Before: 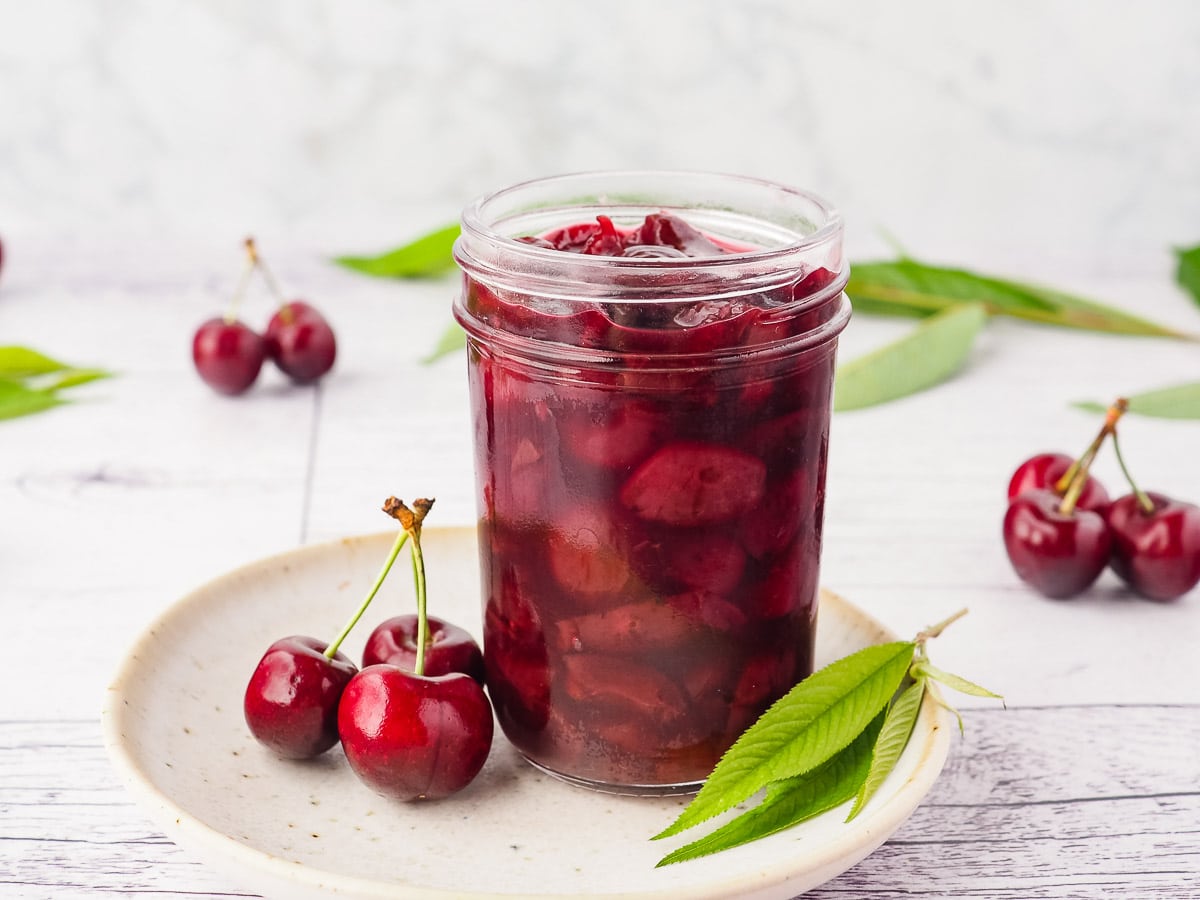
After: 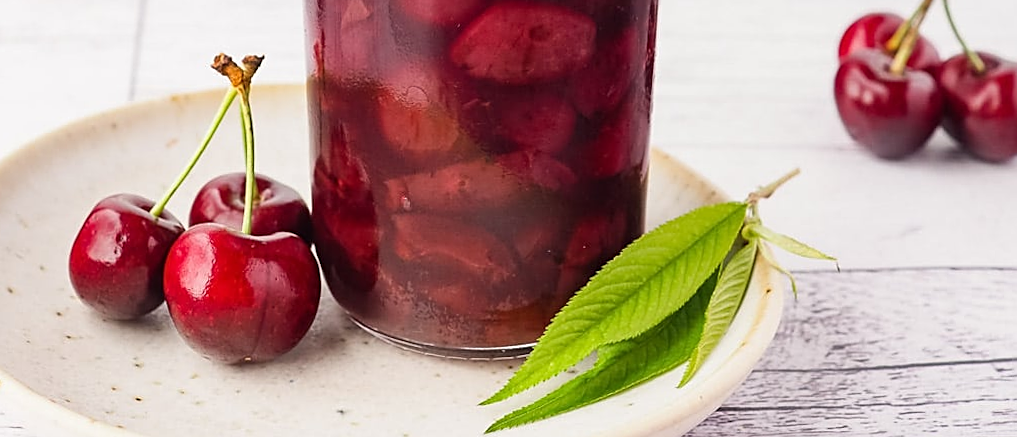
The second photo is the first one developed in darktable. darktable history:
rotate and perspective: rotation 0.226°, lens shift (vertical) -0.042, crop left 0.023, crop right 0.982, crop top 0.006, crop bottom 0.994
sharpen: on, module defaults
crop and rotate: left 13.306%, top 48.129%, bottom 2.928%
